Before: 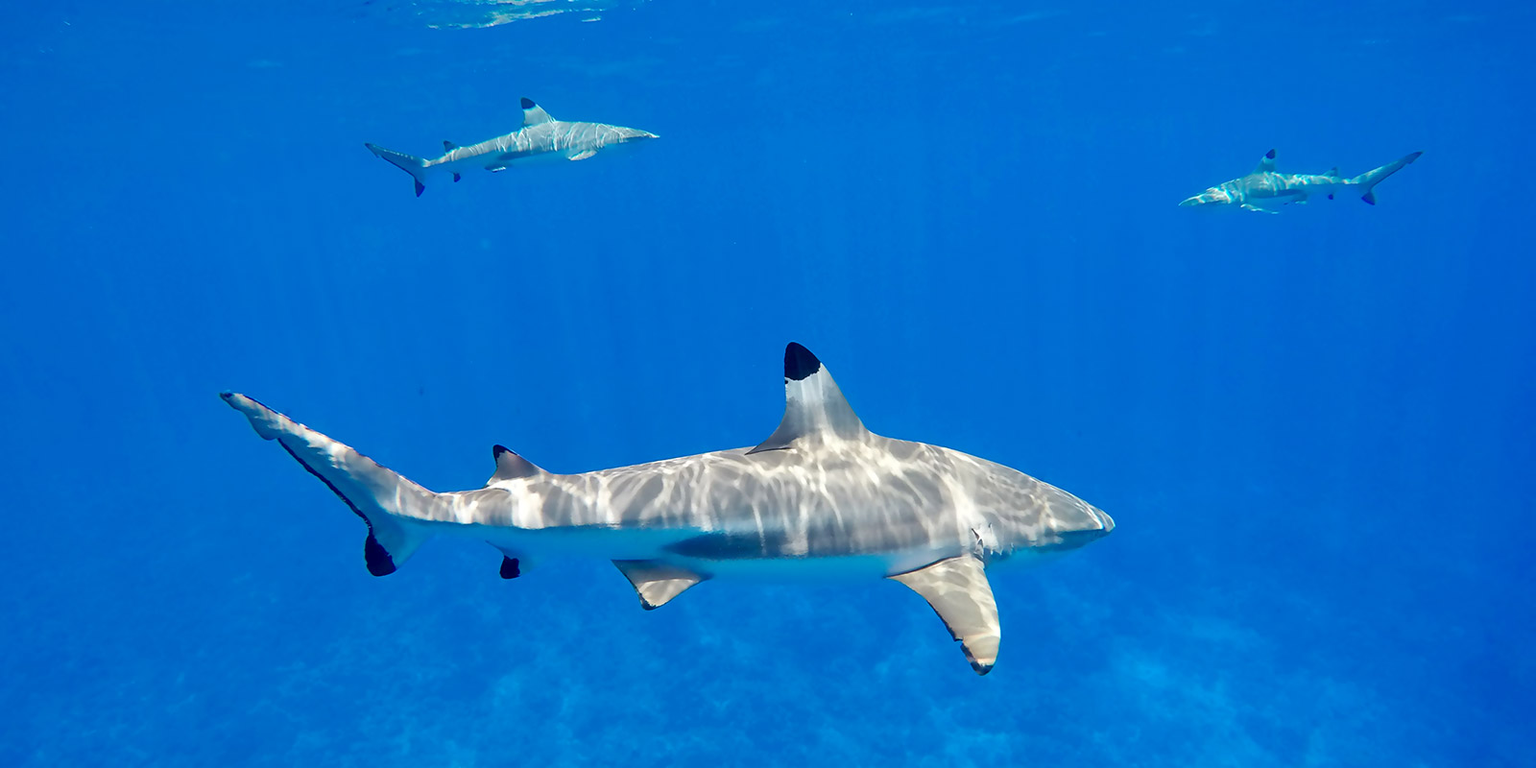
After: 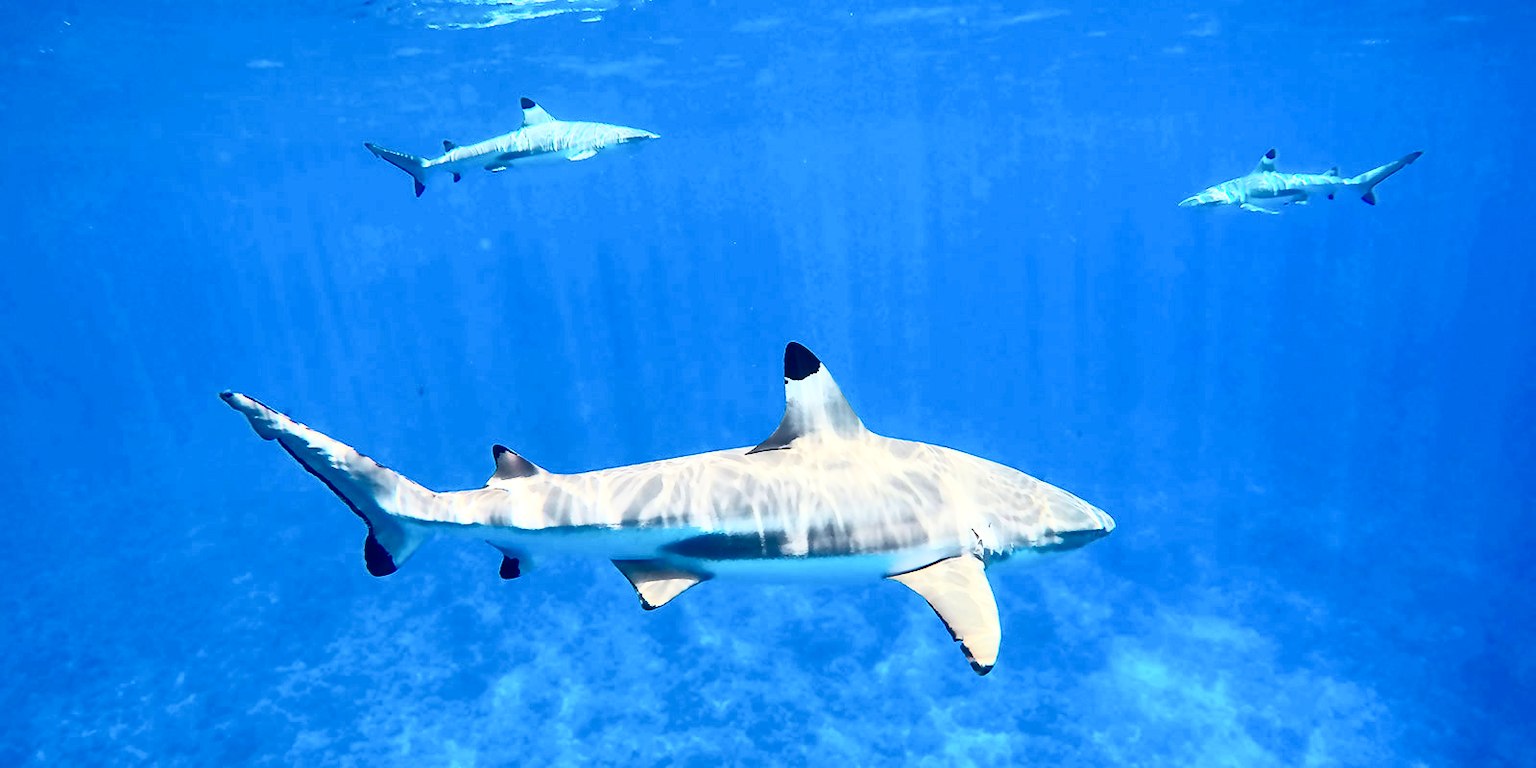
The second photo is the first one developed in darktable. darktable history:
contrast brightness saturation: contrast 0.62, brightness 0.345, saturation 0.147
